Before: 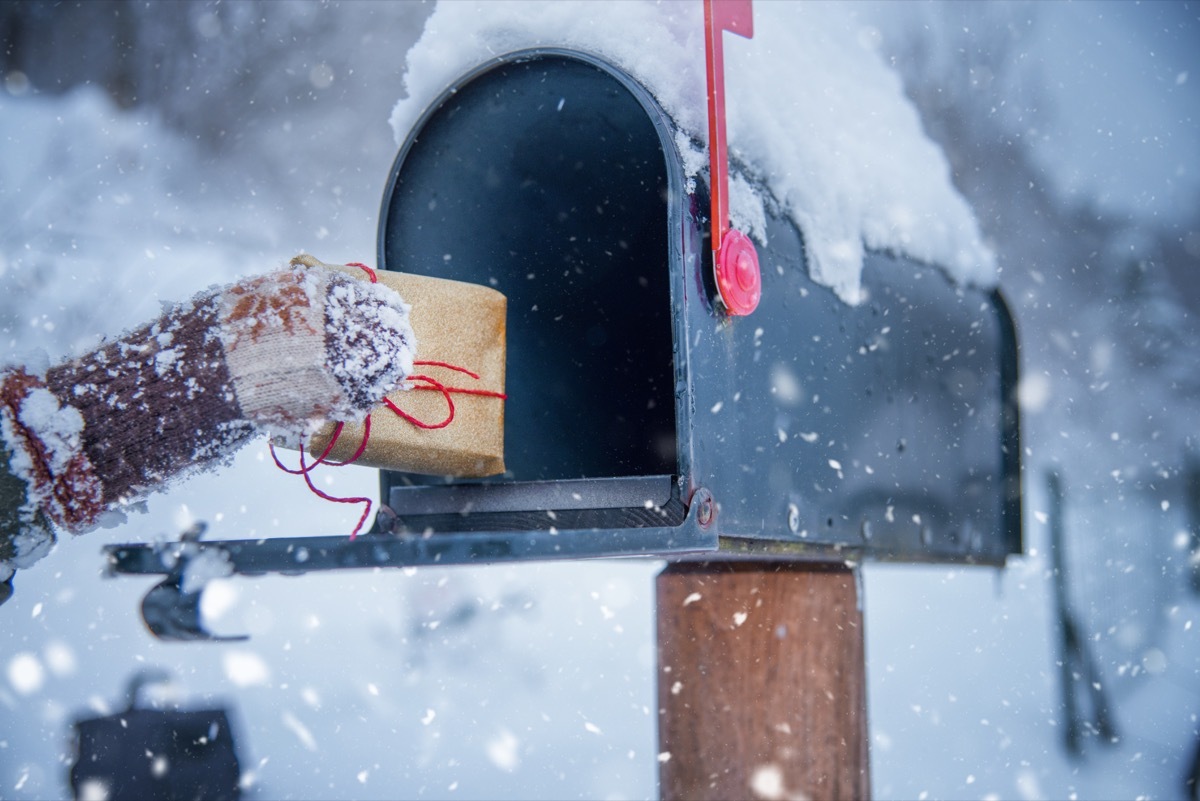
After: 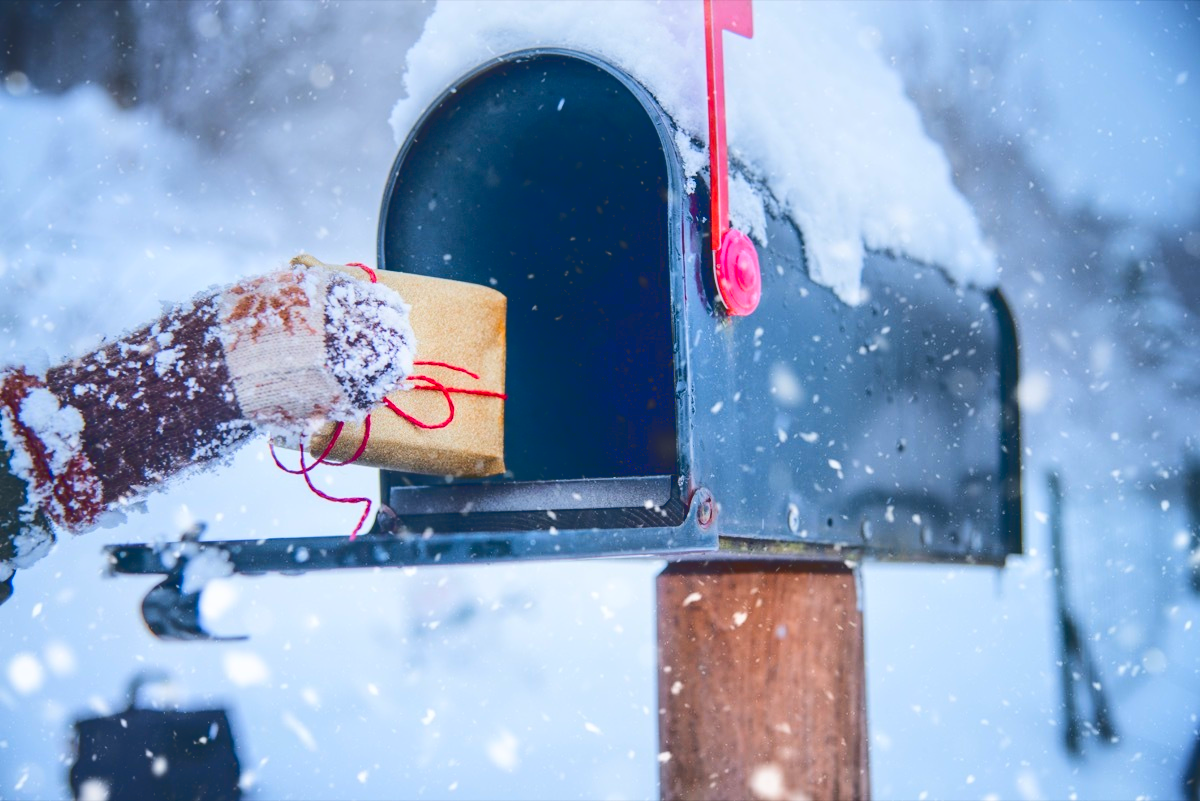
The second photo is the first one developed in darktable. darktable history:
contrast brightness saturation: contrast 0.156, saturation 0.312
base curve: curves: ch0 [(0, 0.024) (0.055, 0.065) (0.121, 0.166) (0.236, 0.319) (0.693, 0.726) (1, 1)]
